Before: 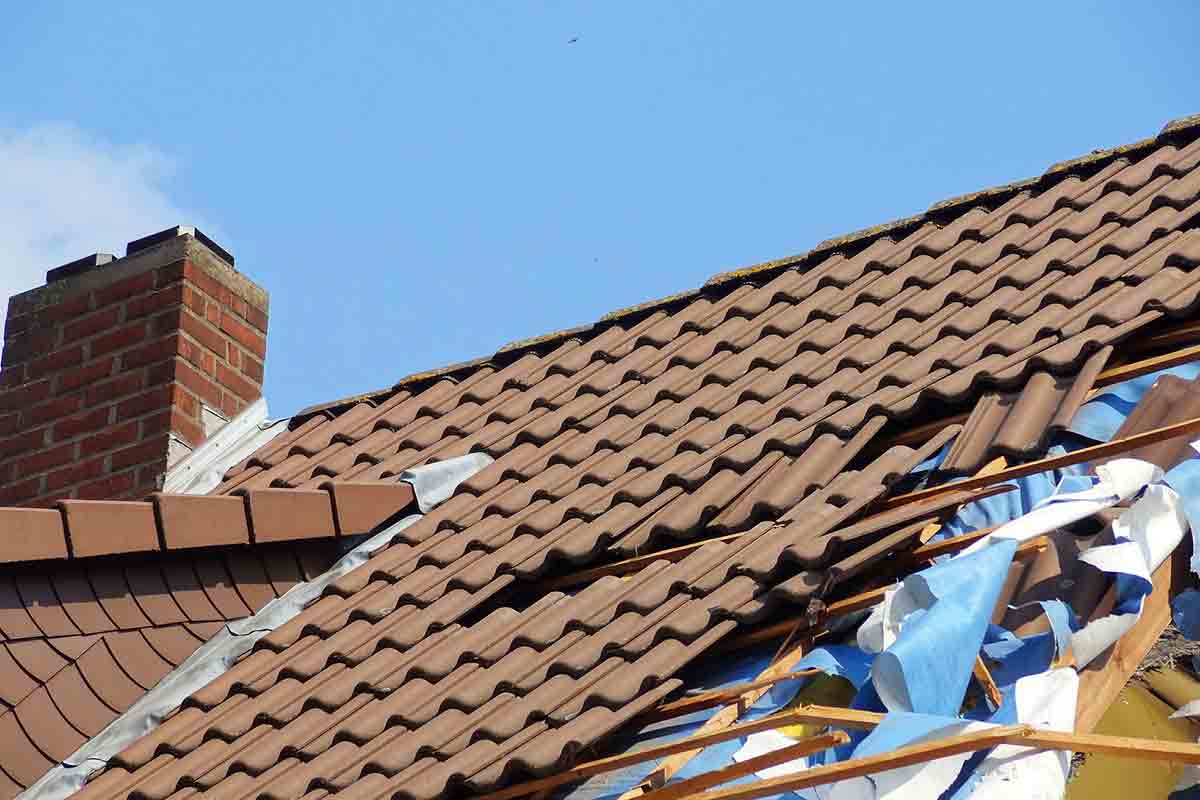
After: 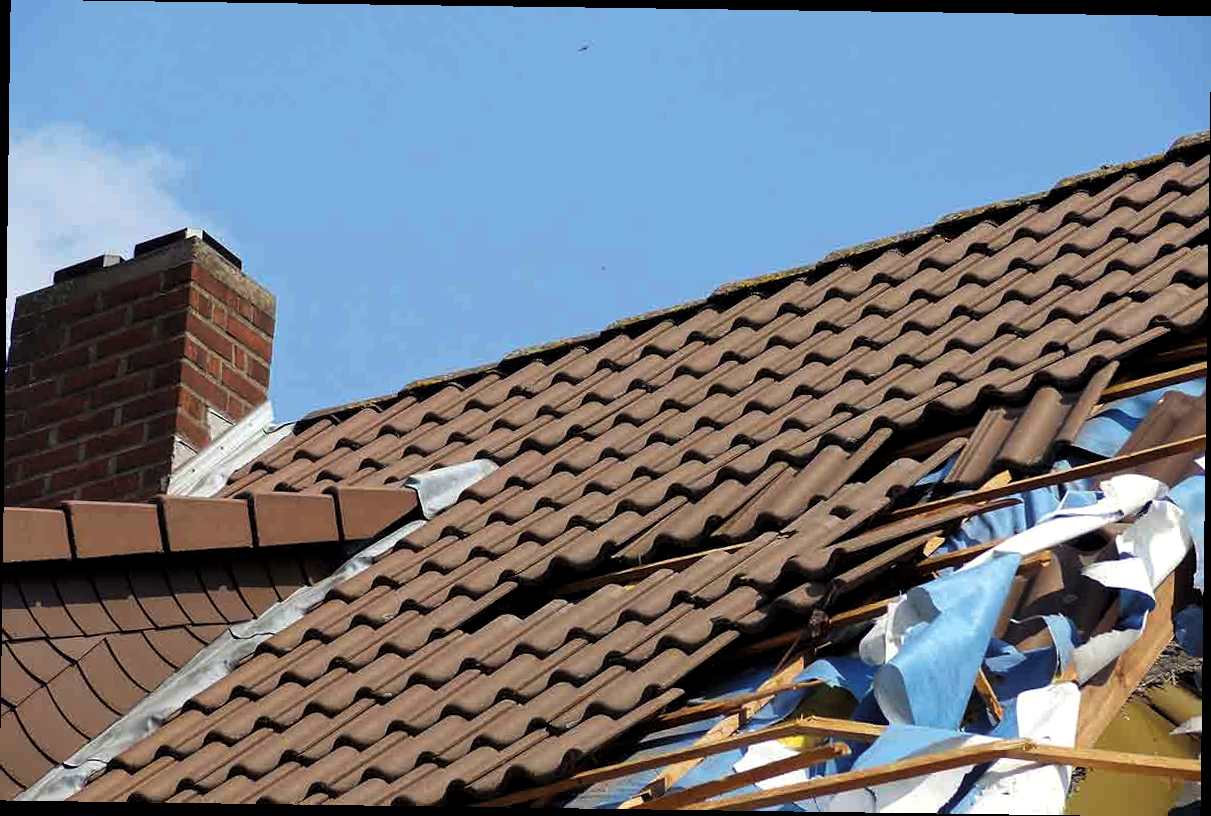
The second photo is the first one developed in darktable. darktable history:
levels: levels [0.029, 0.545, 0.971]
rotate and perspective: rotation 0.8°, automatic cropping off
